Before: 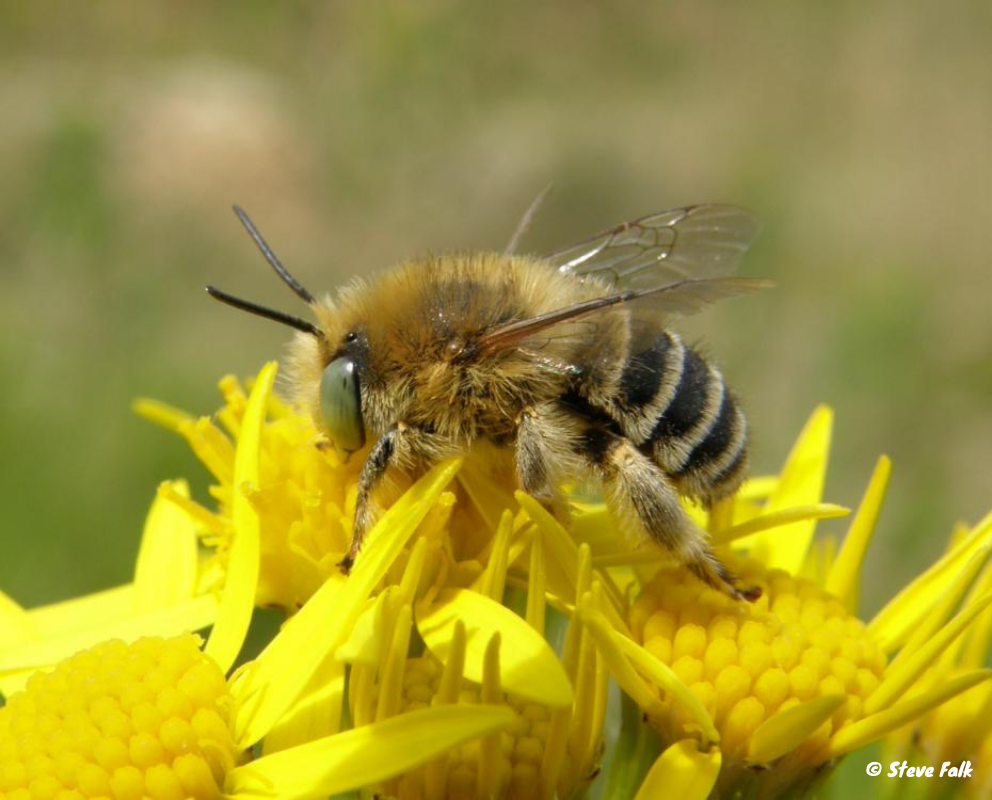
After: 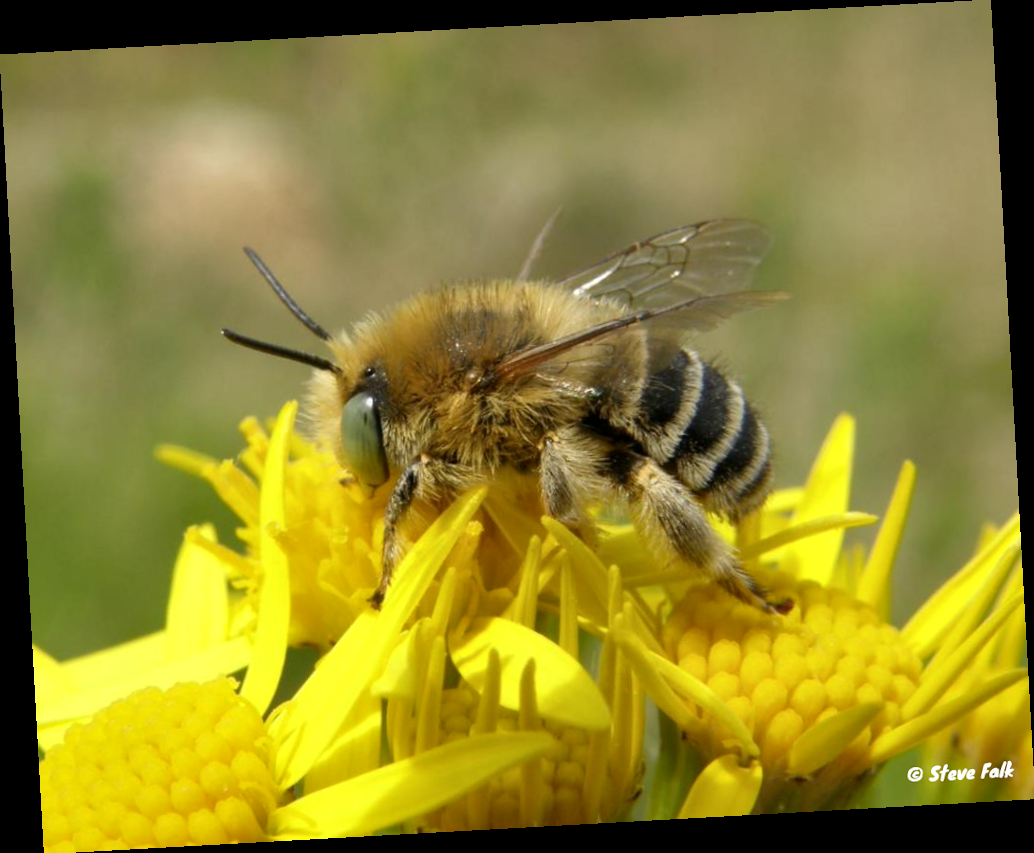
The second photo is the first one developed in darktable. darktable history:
local contrast: mode bilateral grid, contrast 20, coarseness 50, detail 120%, midtone range 0.2
rotate and perspective: rotation -3.18°, automatic cropping off
